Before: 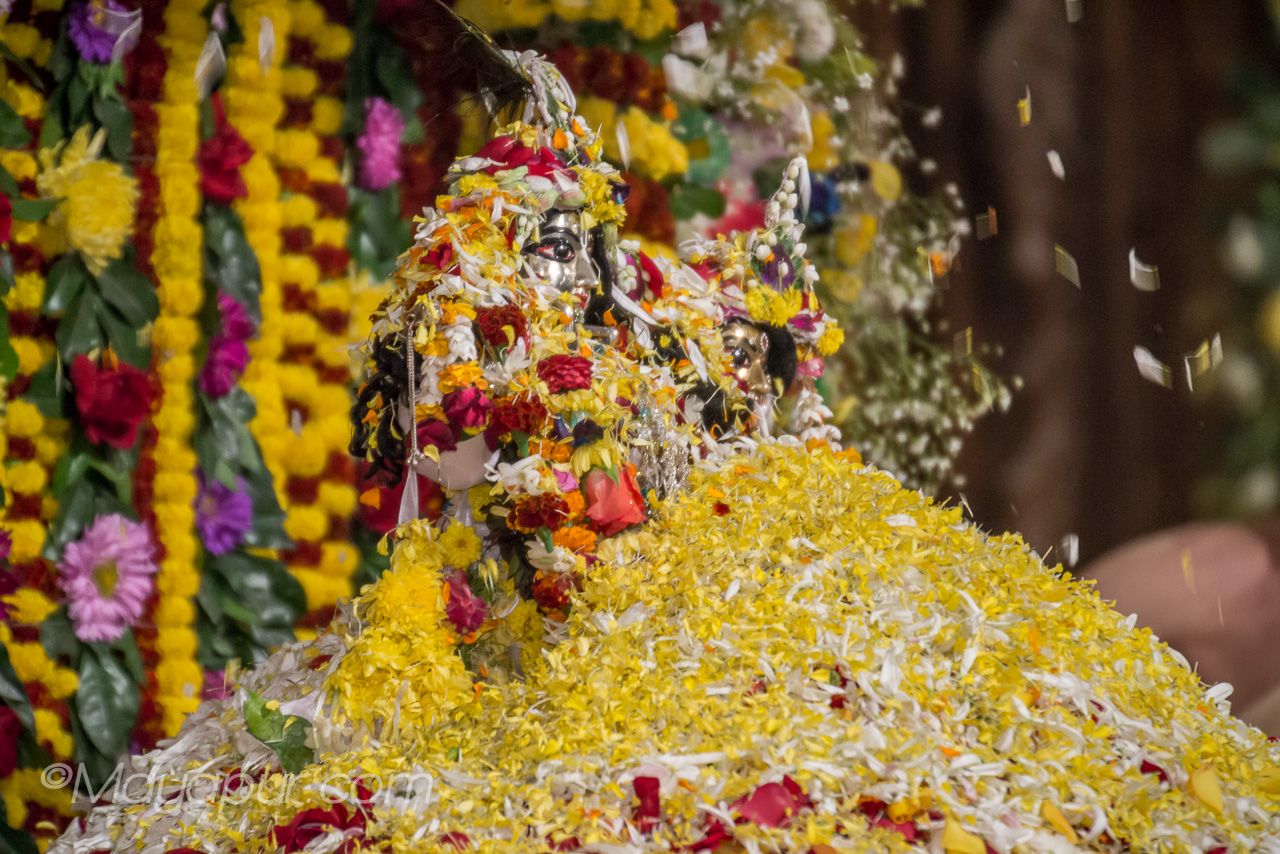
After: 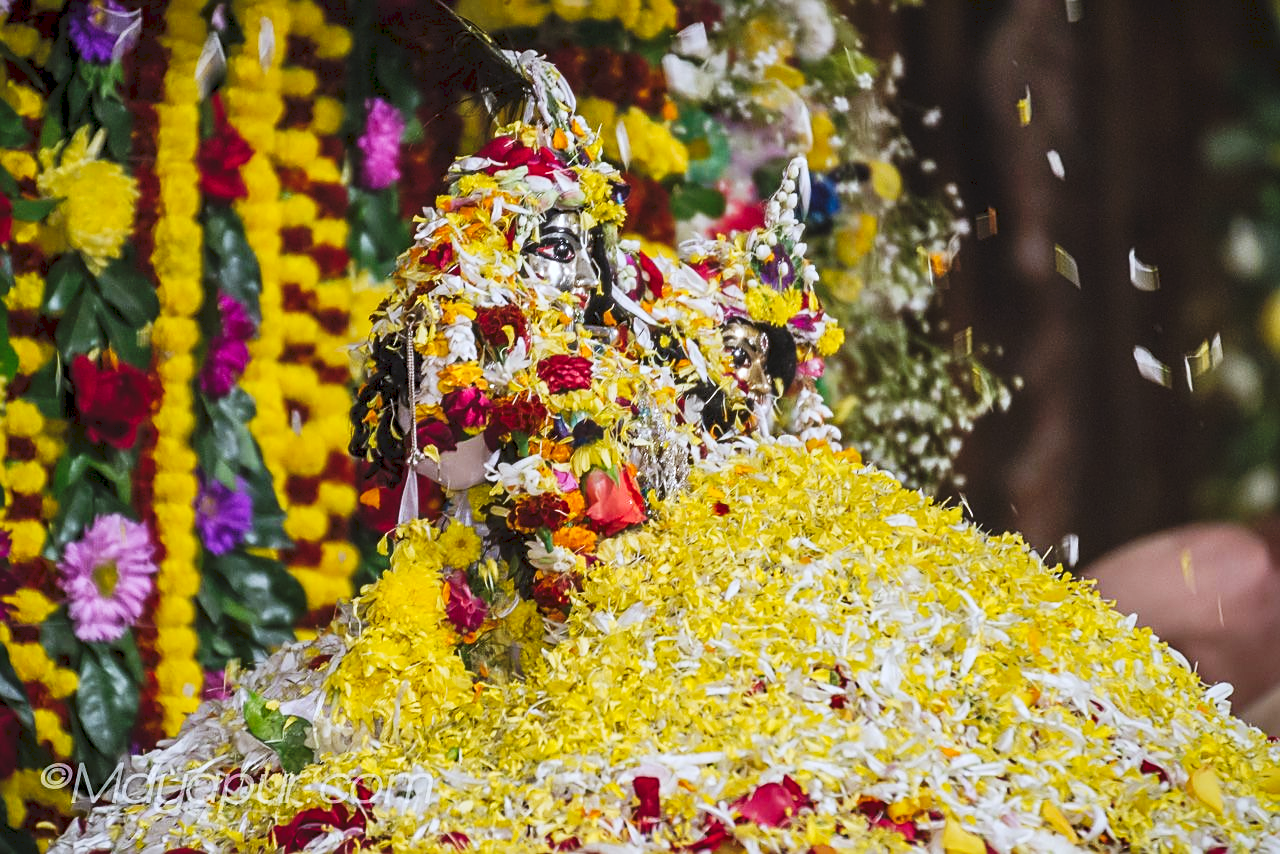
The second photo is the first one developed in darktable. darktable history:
white balance: red 0.931, blue 1.11
exposure: black level correction 0.001, compensate highlight preservation false
tone curve: curves: ch0 [(0, 0) (0.003, 0.072) (0.011, 0.077) (0.025, 0.082) (0.044, 0.094) (0.069, 0.106) (0.1, 0.125) (0.136, 0.145) (0.177, 0.173) (0.224, 0.216) (0.277, 0.281) (0.335, 0.356) (0.399, 0.436) (0.468, 0.53) (0.543, 0.629) (0.623, 0.724) (0.709, 0.808) (0.801, 0.88) (0.898, 0.941) (1, 1)], preserve colors none
sharpen: on, module defaults
